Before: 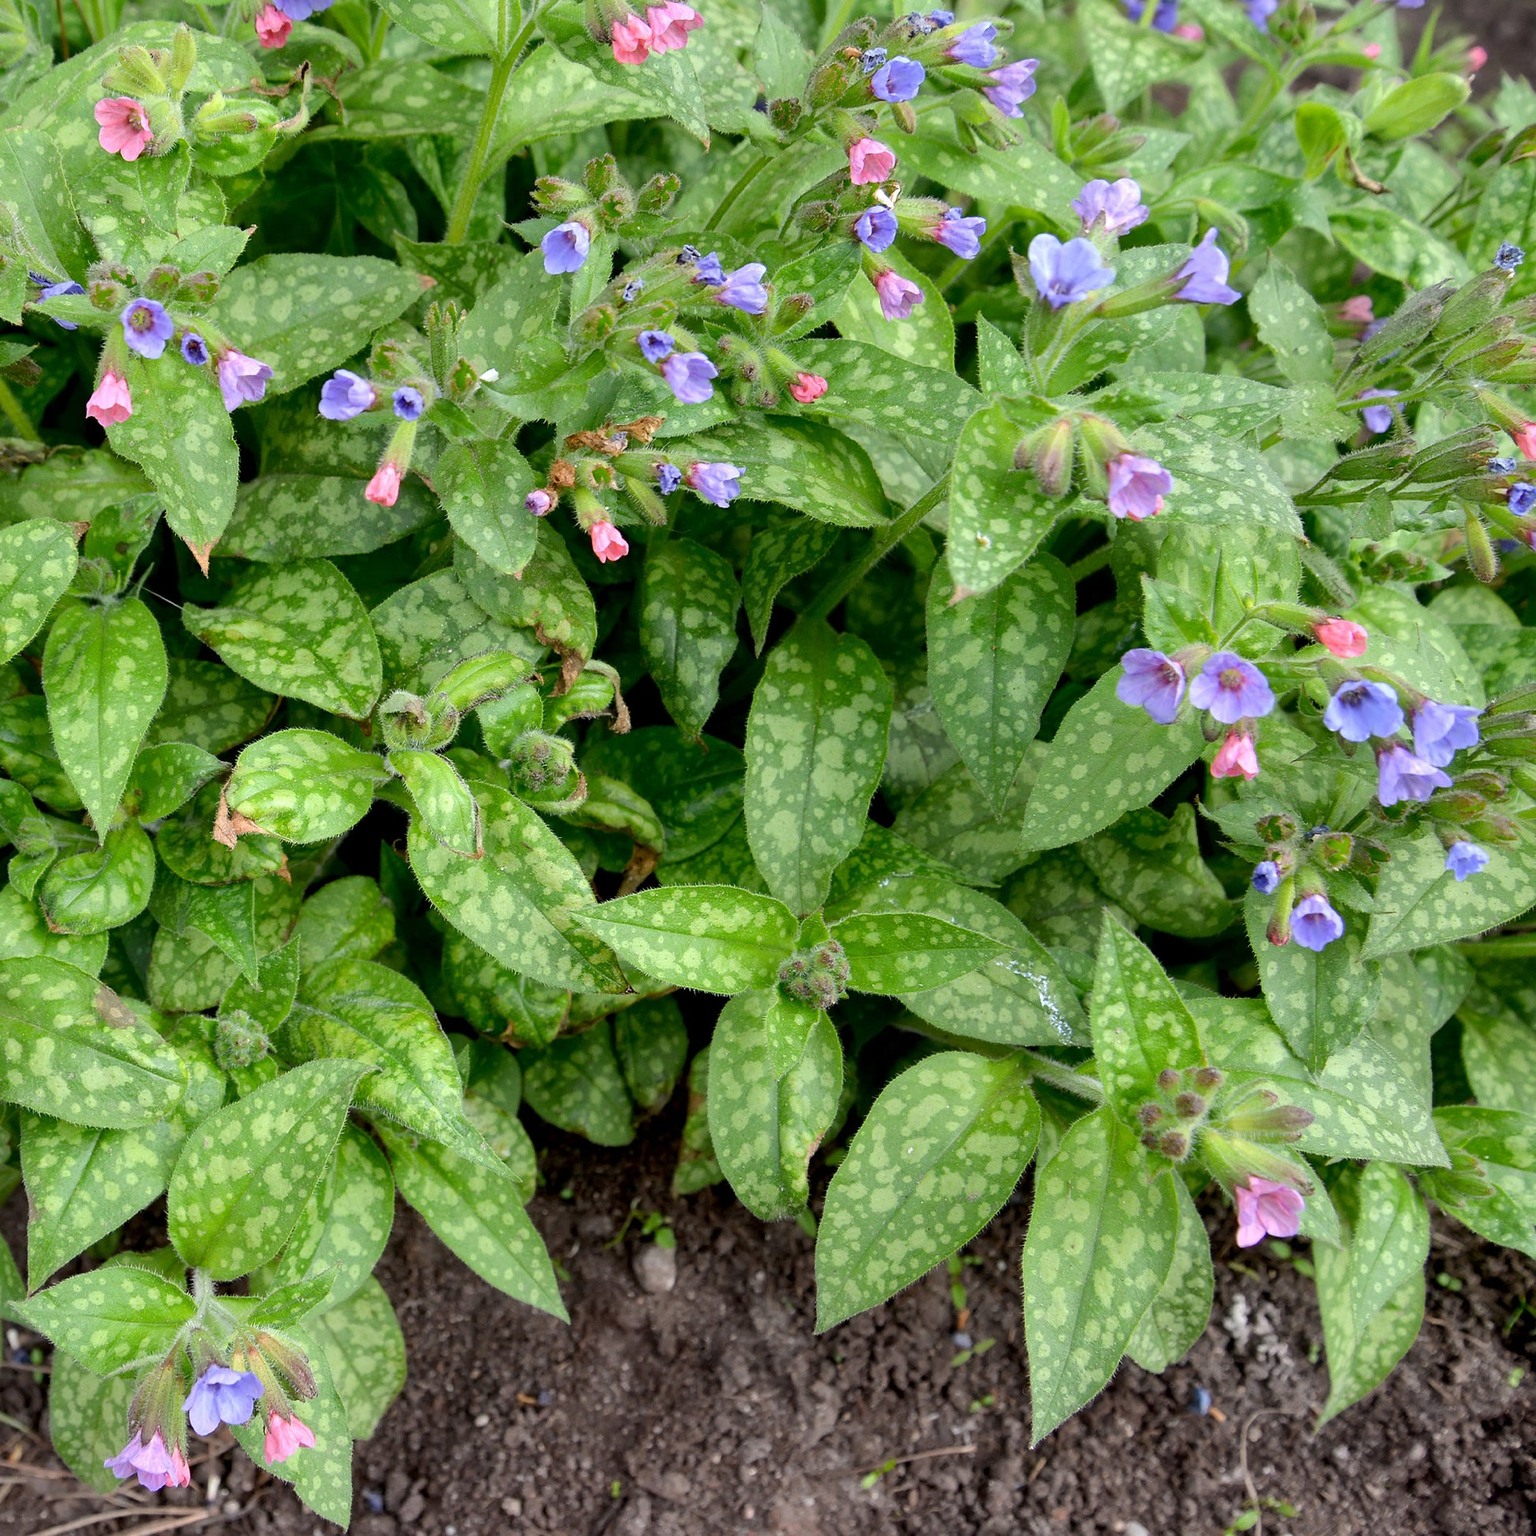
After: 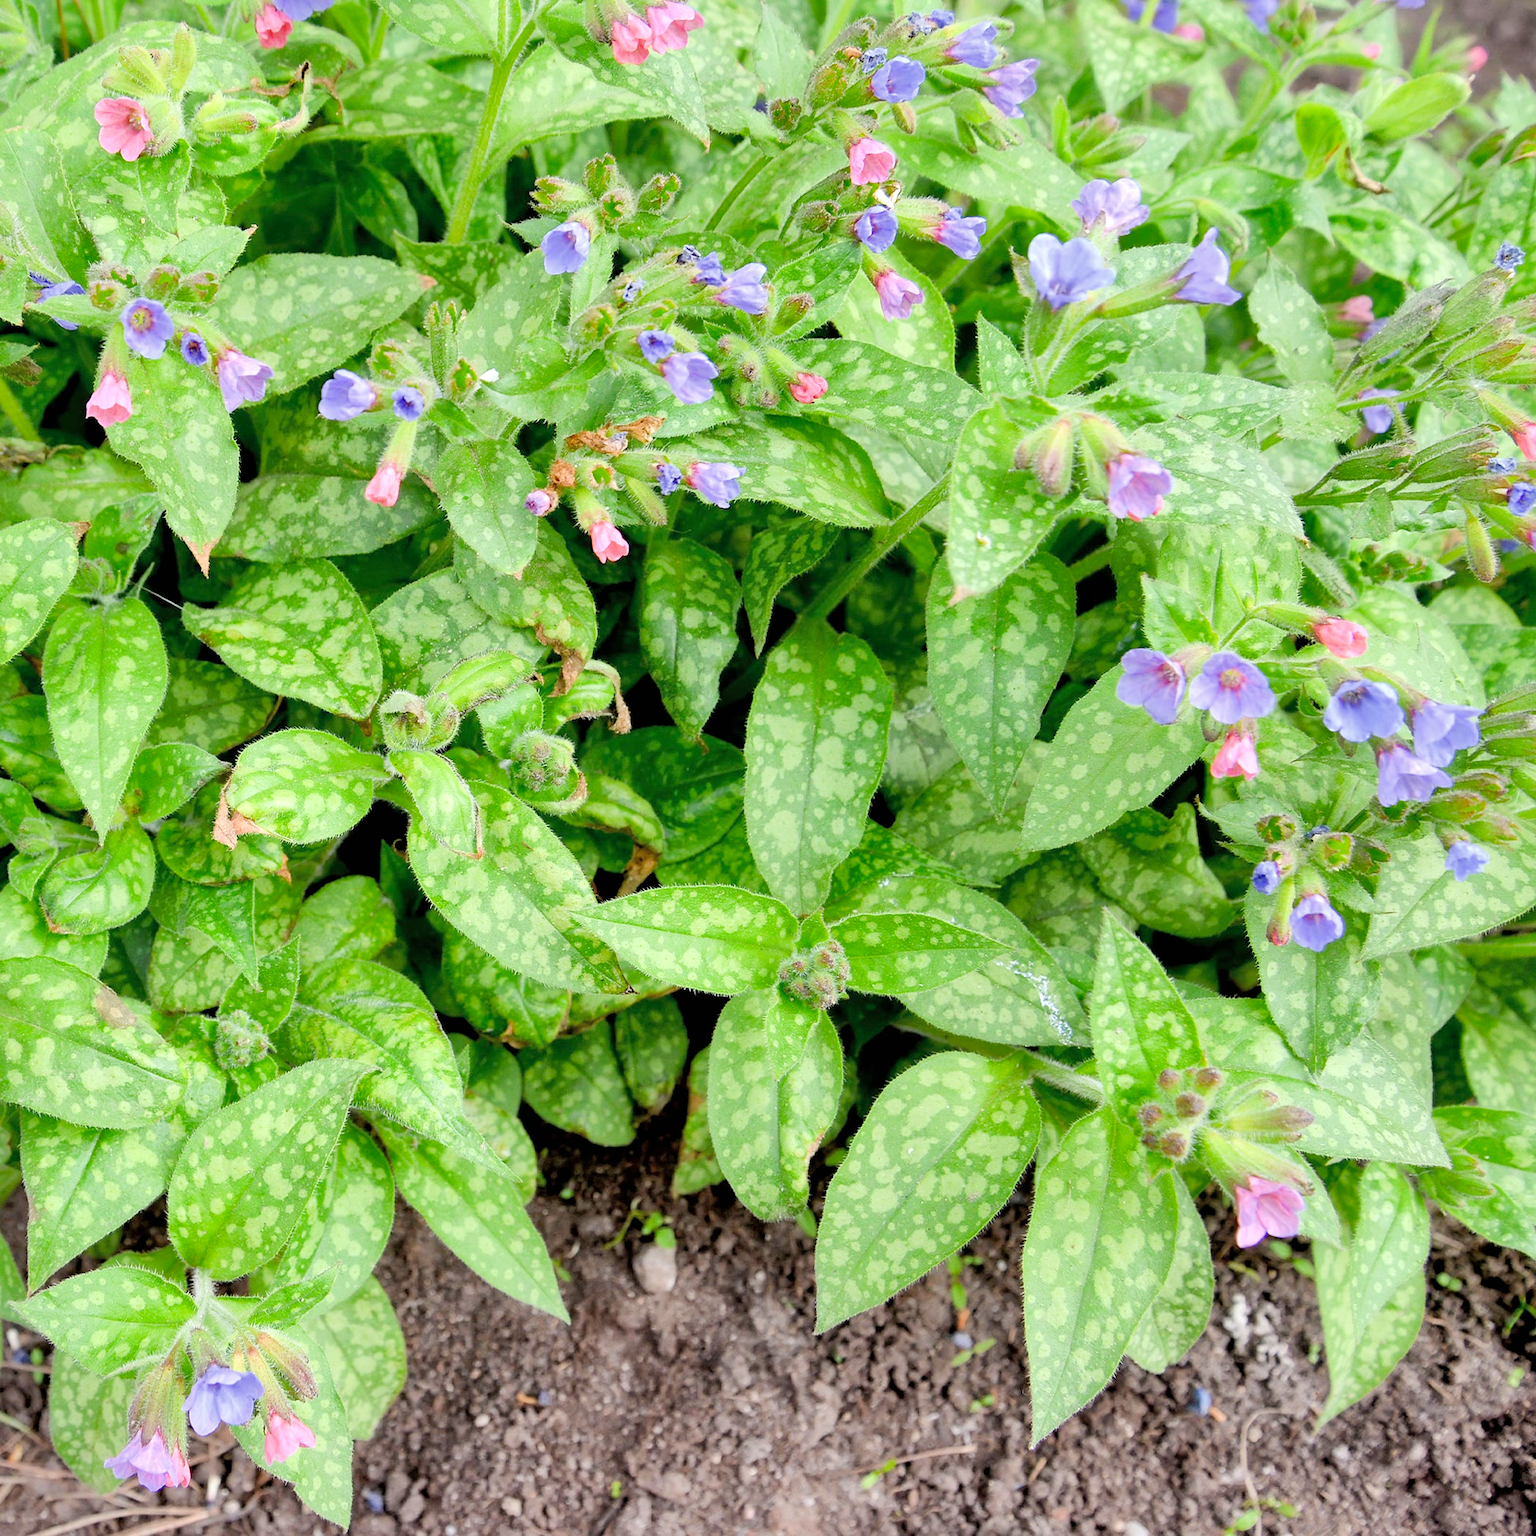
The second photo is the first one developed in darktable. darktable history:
levels: levels [0, 0.476, 0.951]
shadows and highlights: on, module defaults
exposure: black level correction 0, exposure 1.45 EV, compensate exposure bias true, compensate highlight preservation false
filmic rgb: black relative exposure -7.32 EV, white relative exposure 5.09 EV, hardness 3.2
